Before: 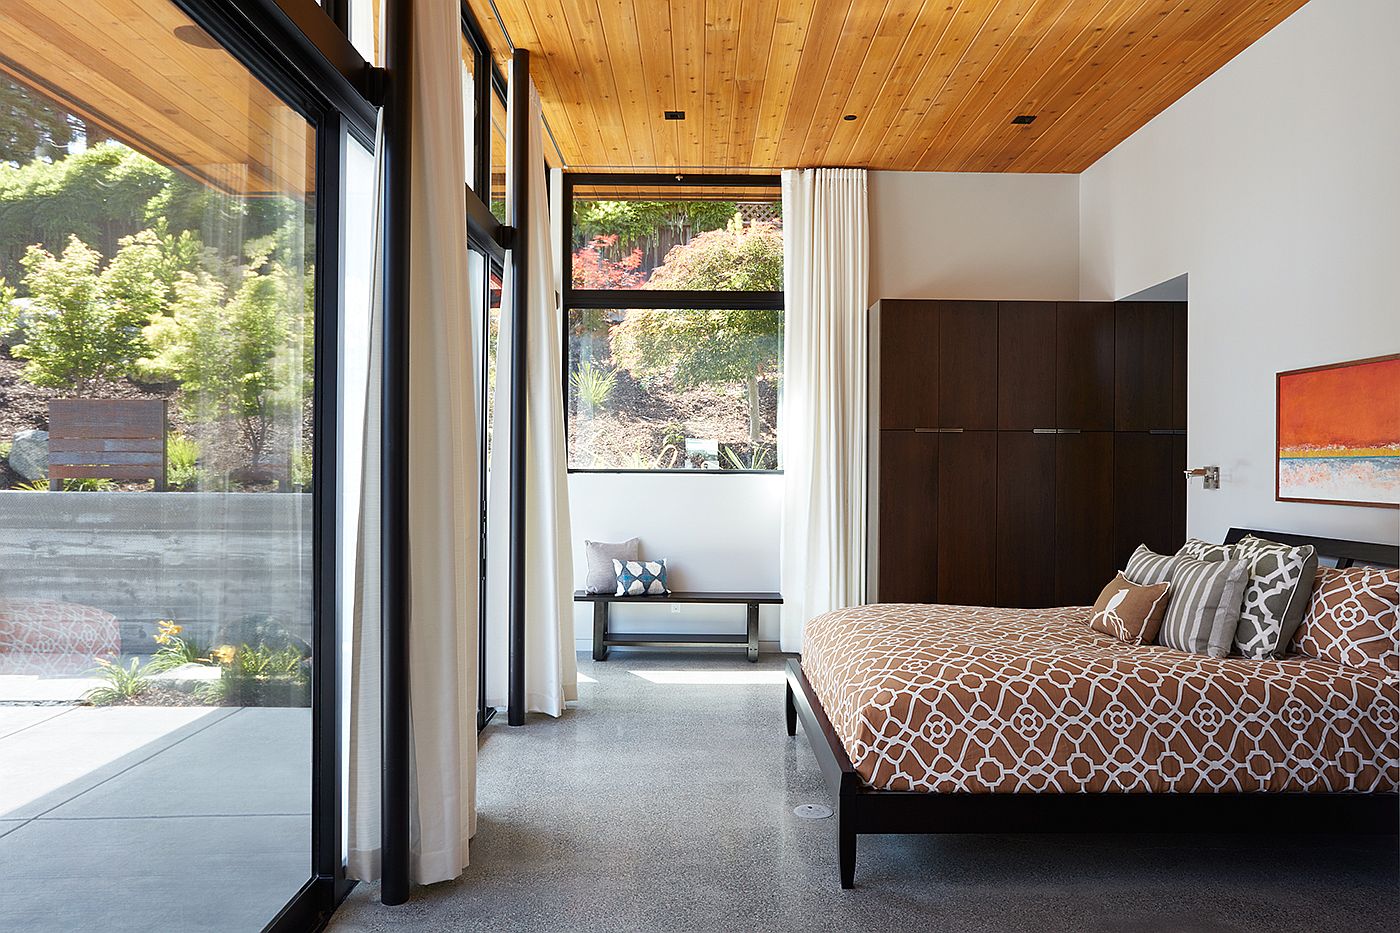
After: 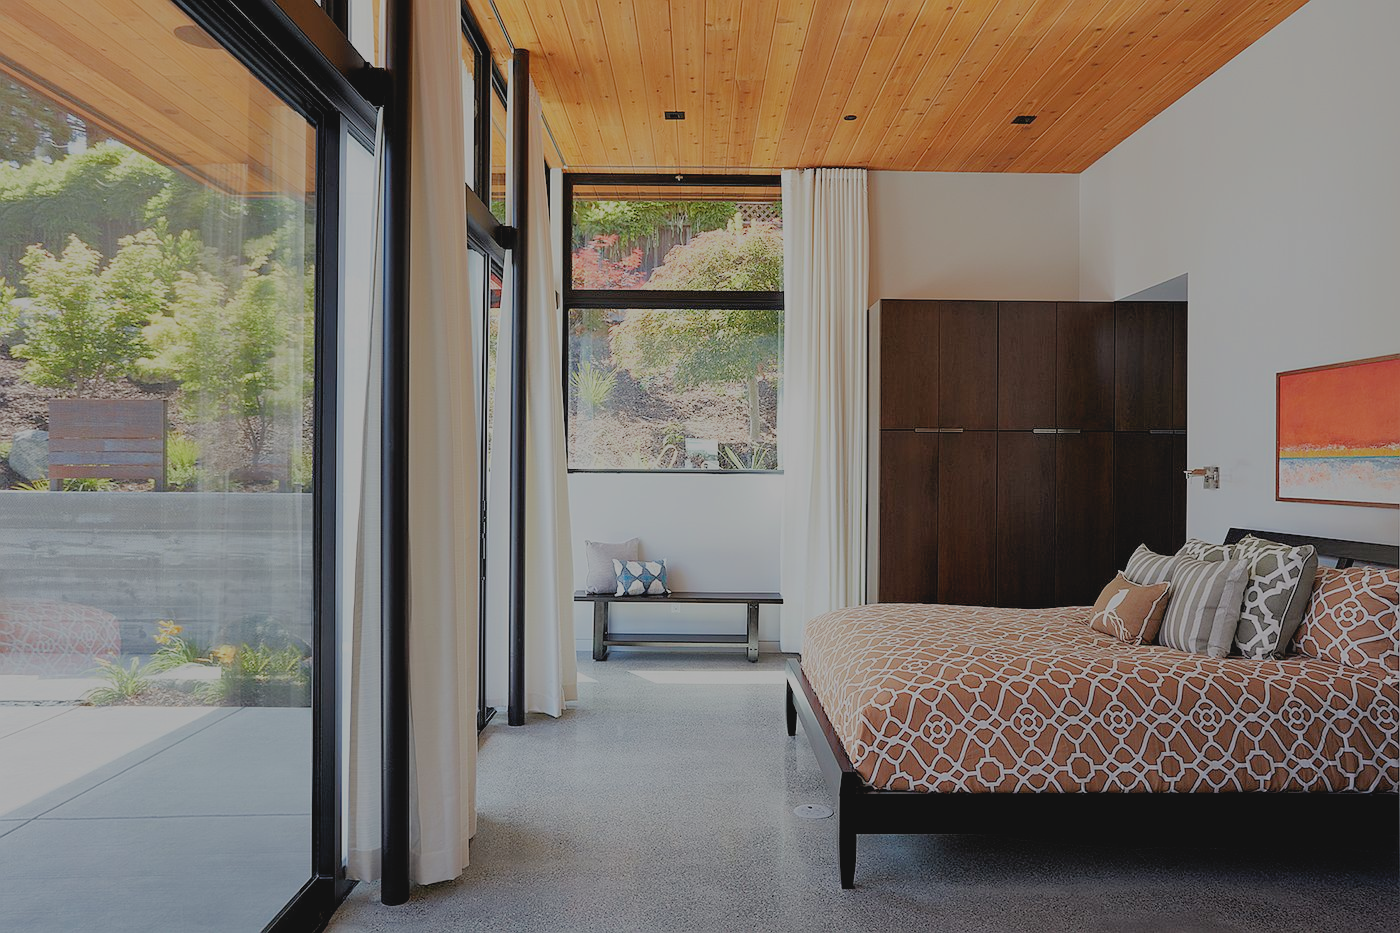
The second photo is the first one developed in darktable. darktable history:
filmic rgb: black relative exposure -7.07 EV, white relative exposure 6.01 EV, threshold 3.02 EV, target black luminance 0%, hardness 2.72, latitude 61.64%, contrast 0.69, highlights saturation mix 10.54%, shadows ↔ highlights balance -0.051%, enable highlight reconstruction true
contrast brightness saturation: contrast -0.107
